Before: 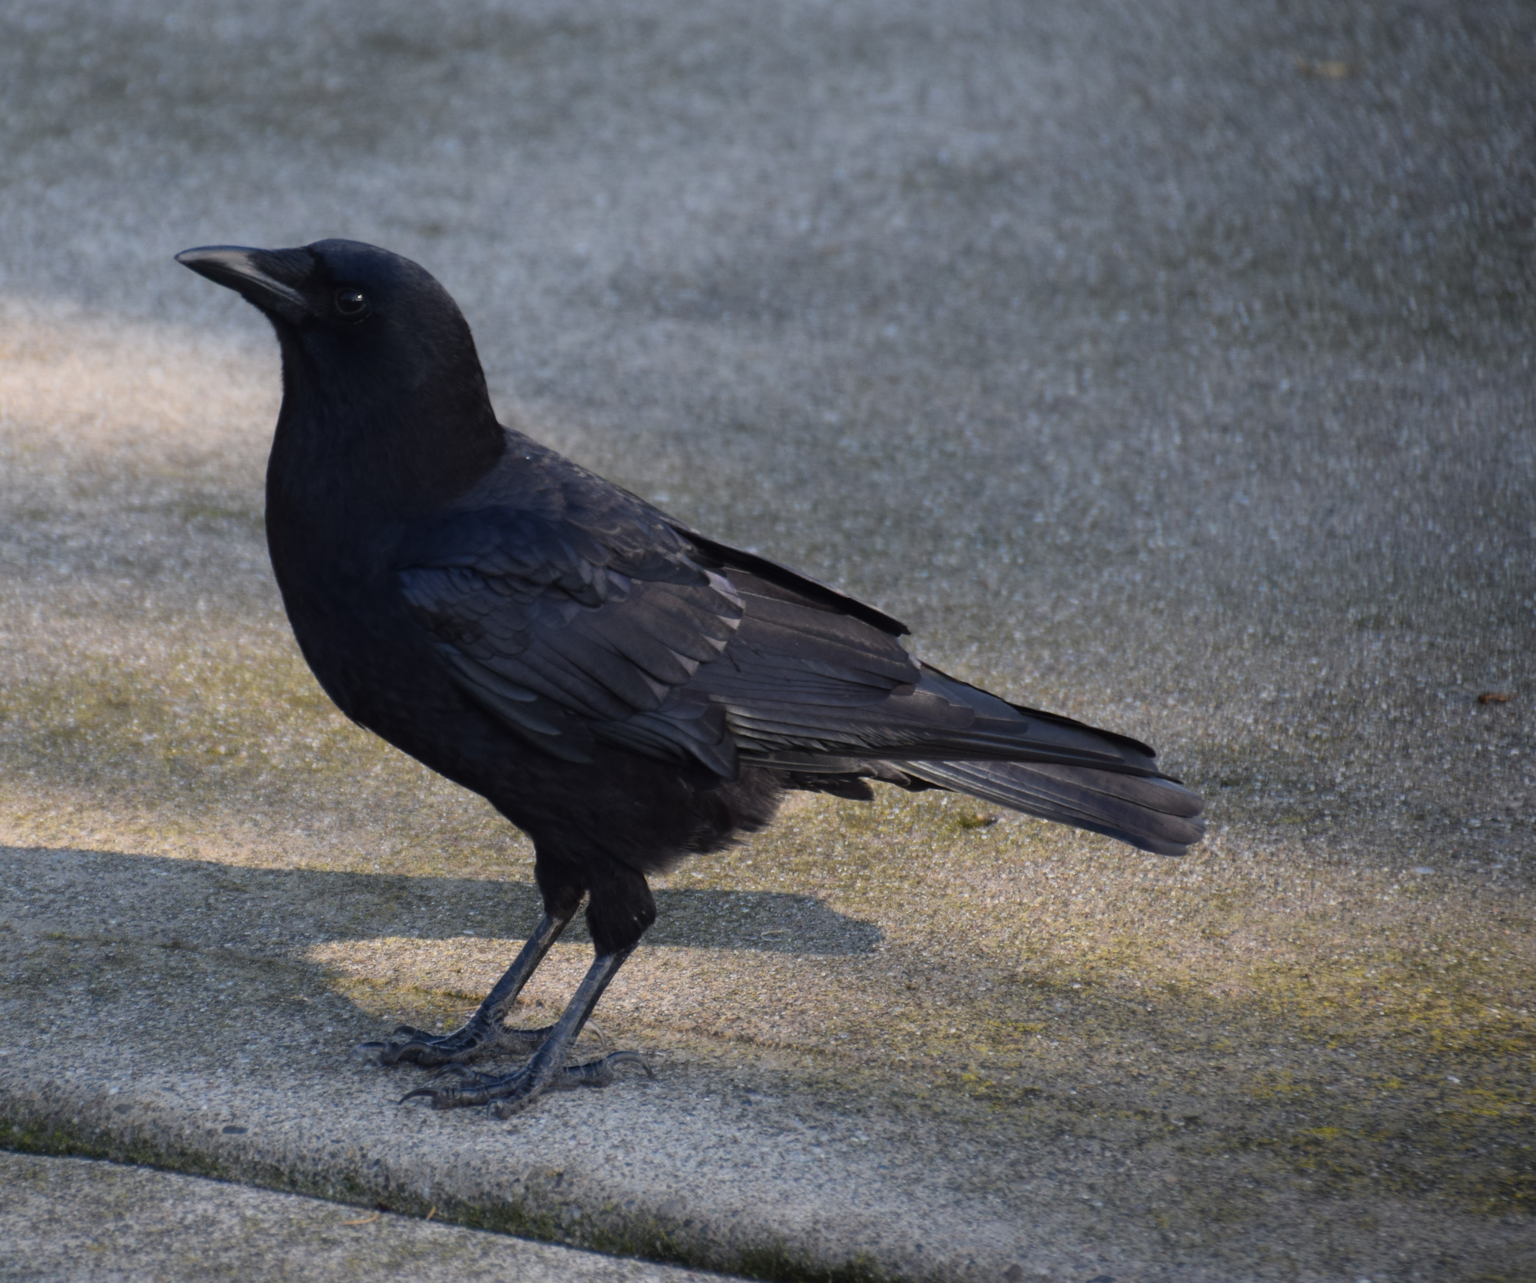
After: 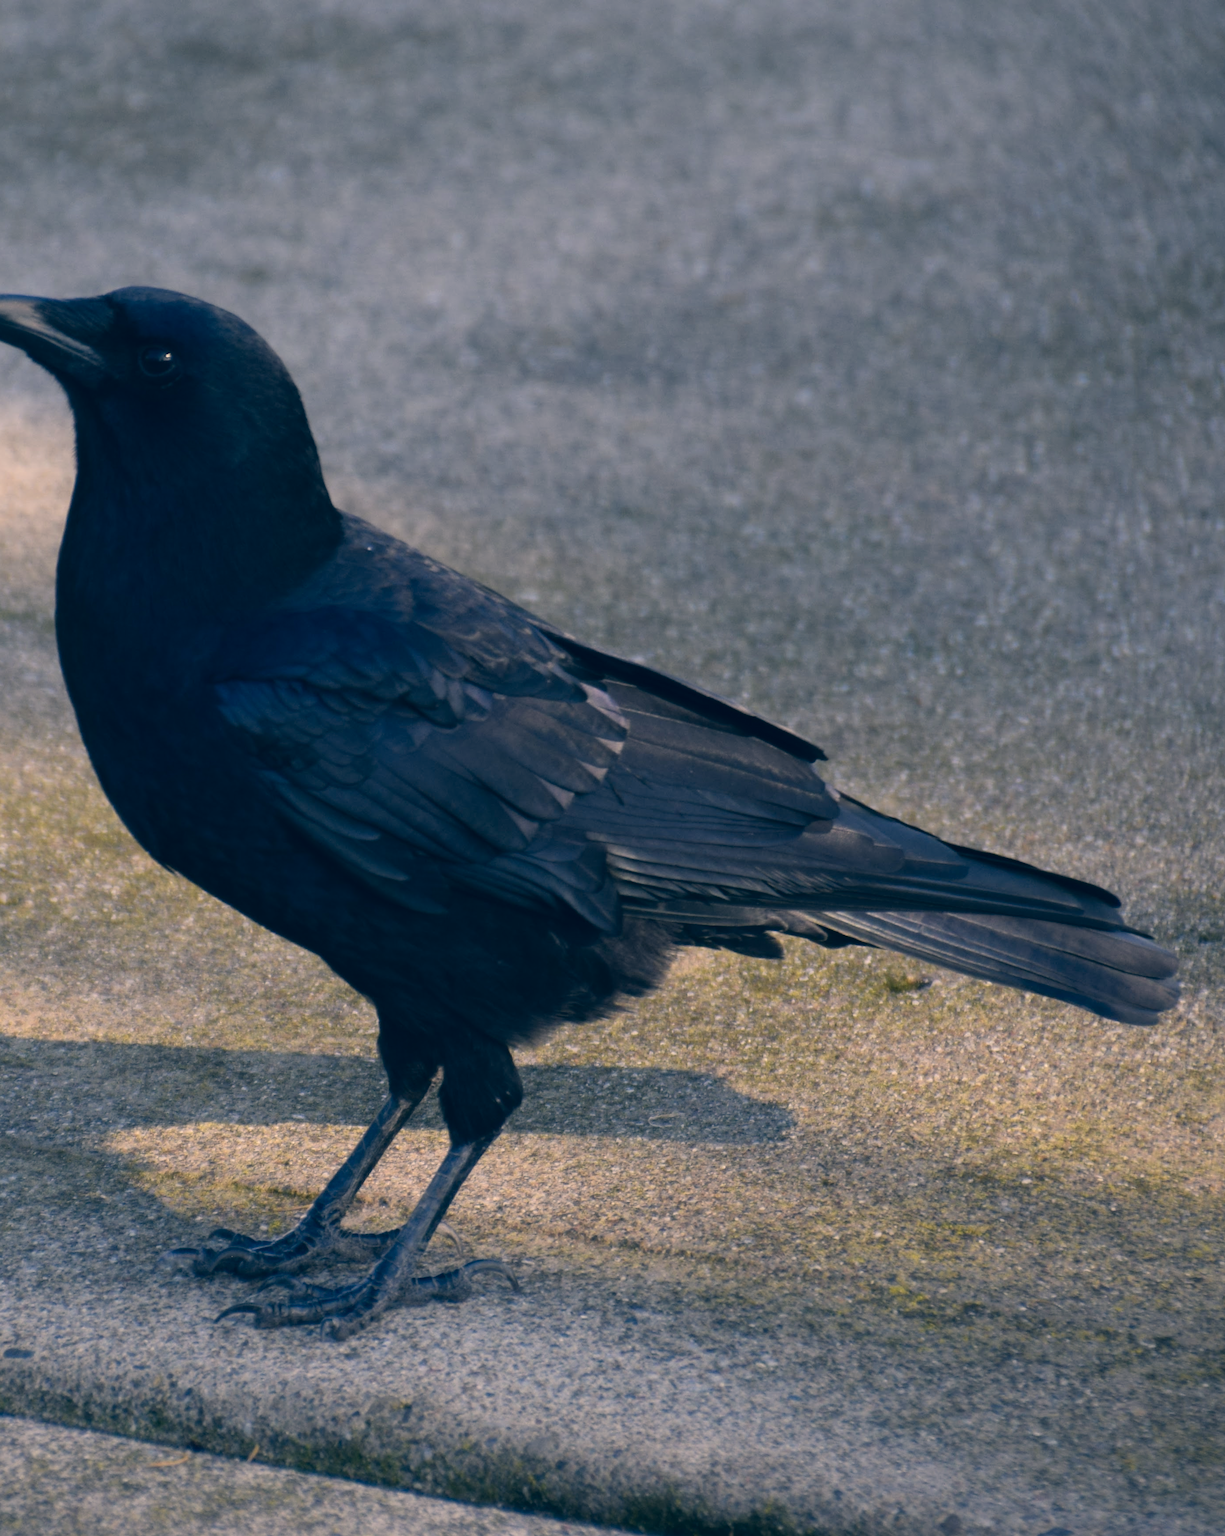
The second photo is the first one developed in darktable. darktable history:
crop and rotate: left 14.292%, right 19.041%
tone equalizer: on, module defaults
color correction: highlights a* 10.32, highlights b* 14.66, shadows a* -9.59, shadows b* -15.02
